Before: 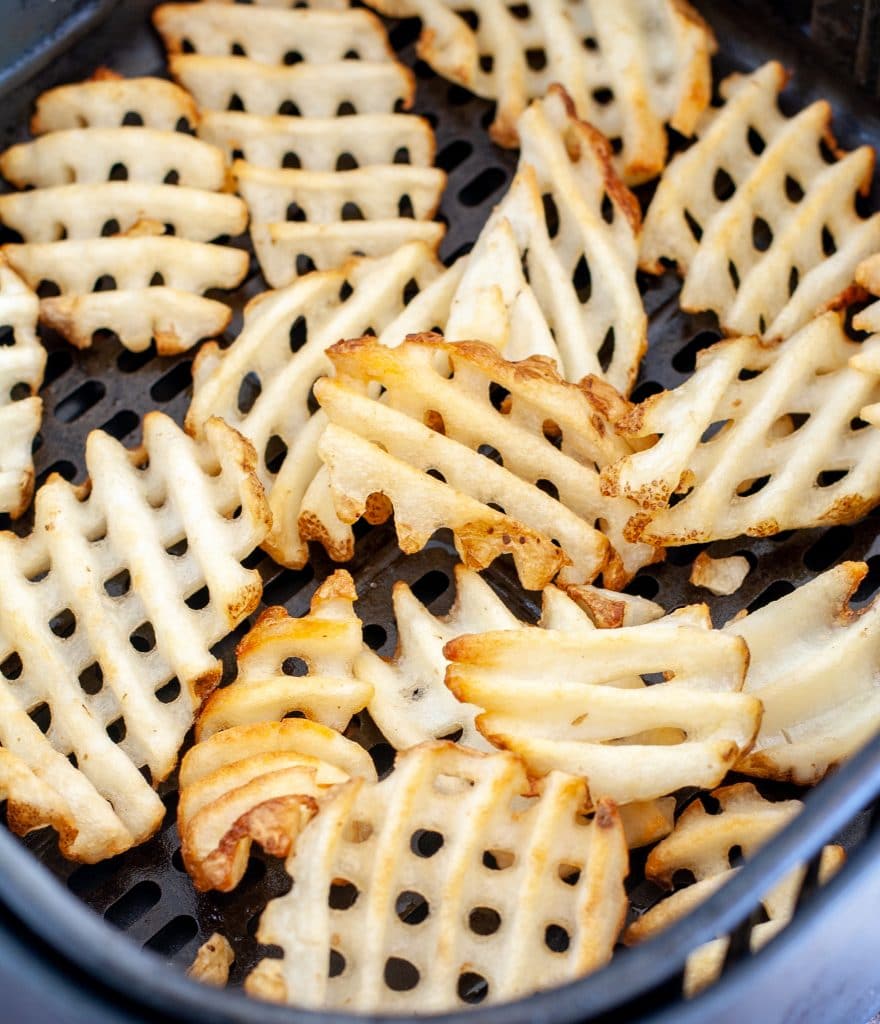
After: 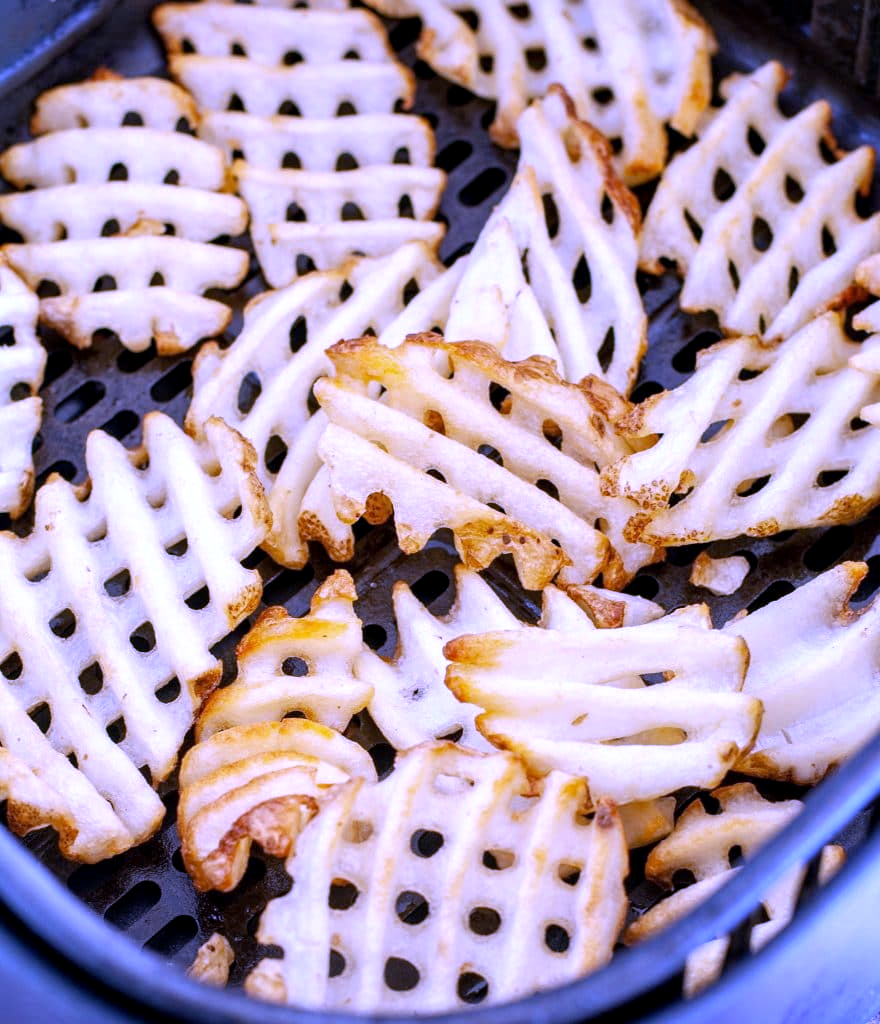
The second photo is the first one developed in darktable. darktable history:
local contrast: highlights 100%, shadows 100%, detail 120%, midtone range 0.2
white balance: red 0.98, blue 1.61
